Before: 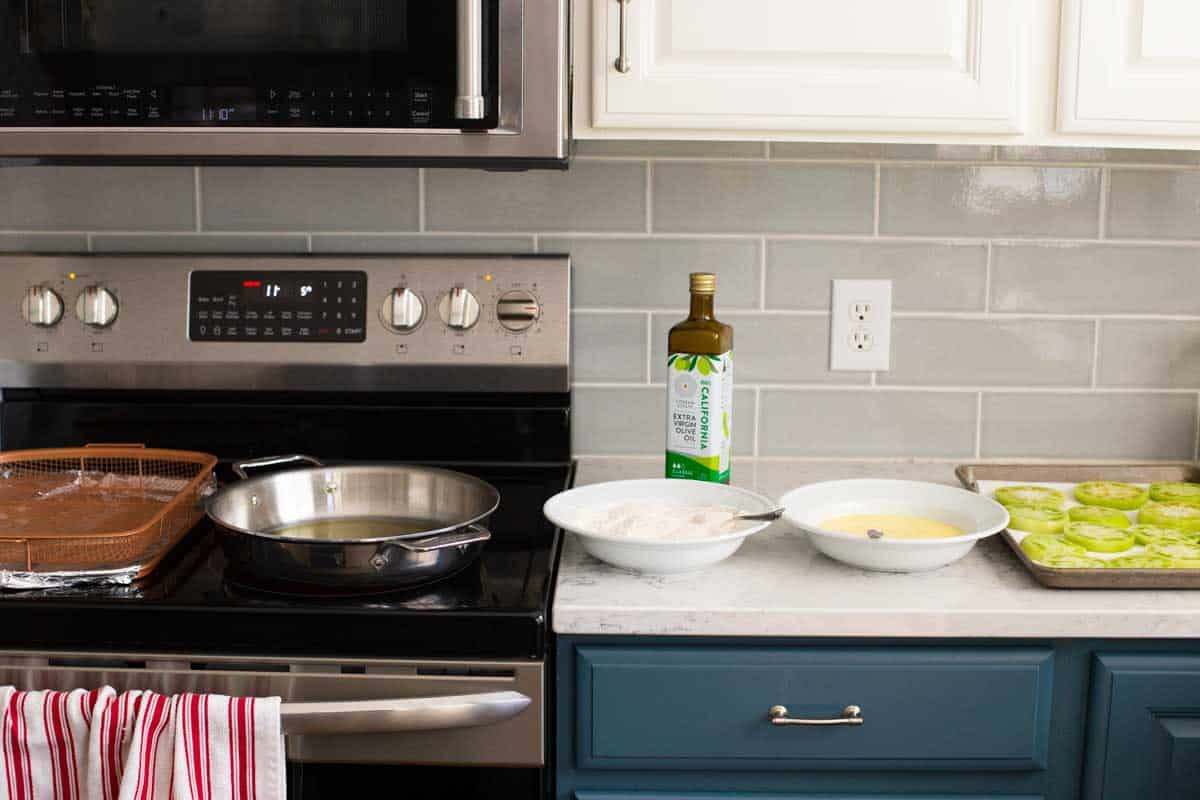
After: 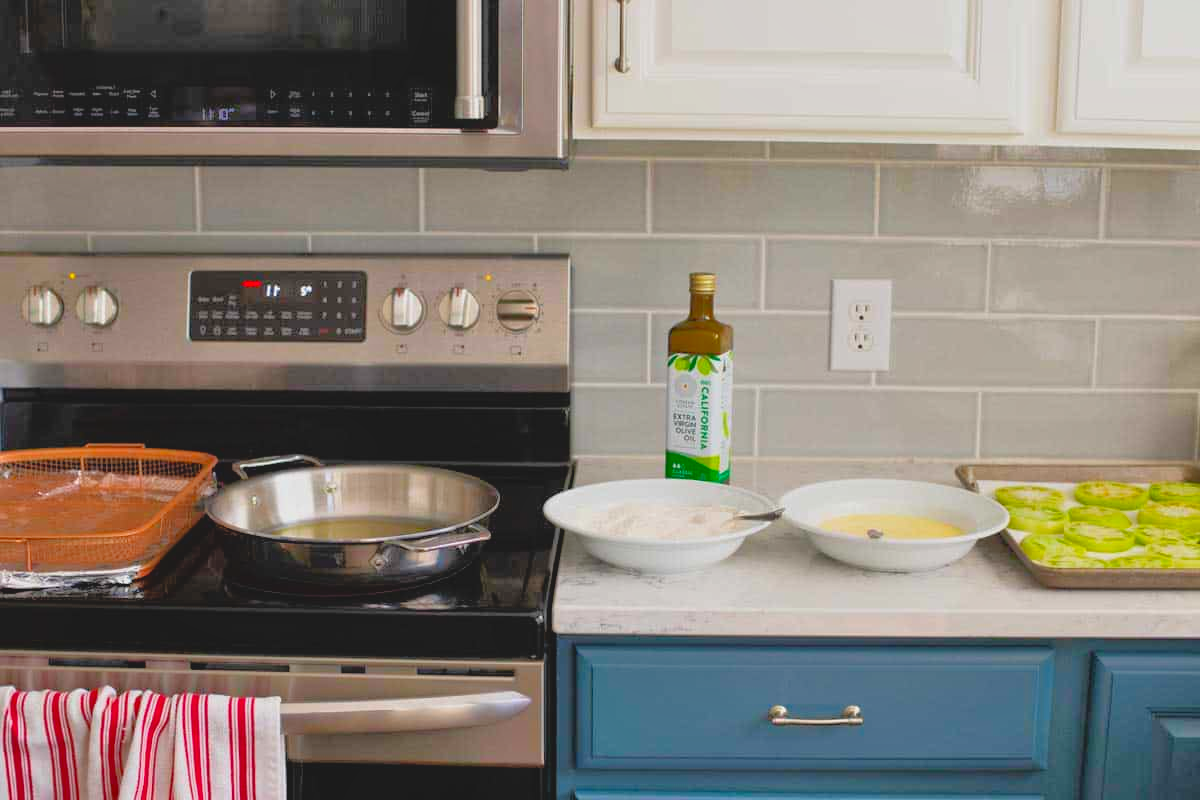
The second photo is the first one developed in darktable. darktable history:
tone equalizer: -7 EV 0.145 EV, -6 EV 0.616 EV, -5 EV 1.12 EV, -4 EV 1.33 EV, -3 EV 1.14 EV, -2 EV 0.6 EV, -1 EV 0.166 EV
shadows and highlights: shadows 31.74, highlights -32.61, soften with gaussian
contrast brightness saturation: contrast -0.183, saturation 0.187
